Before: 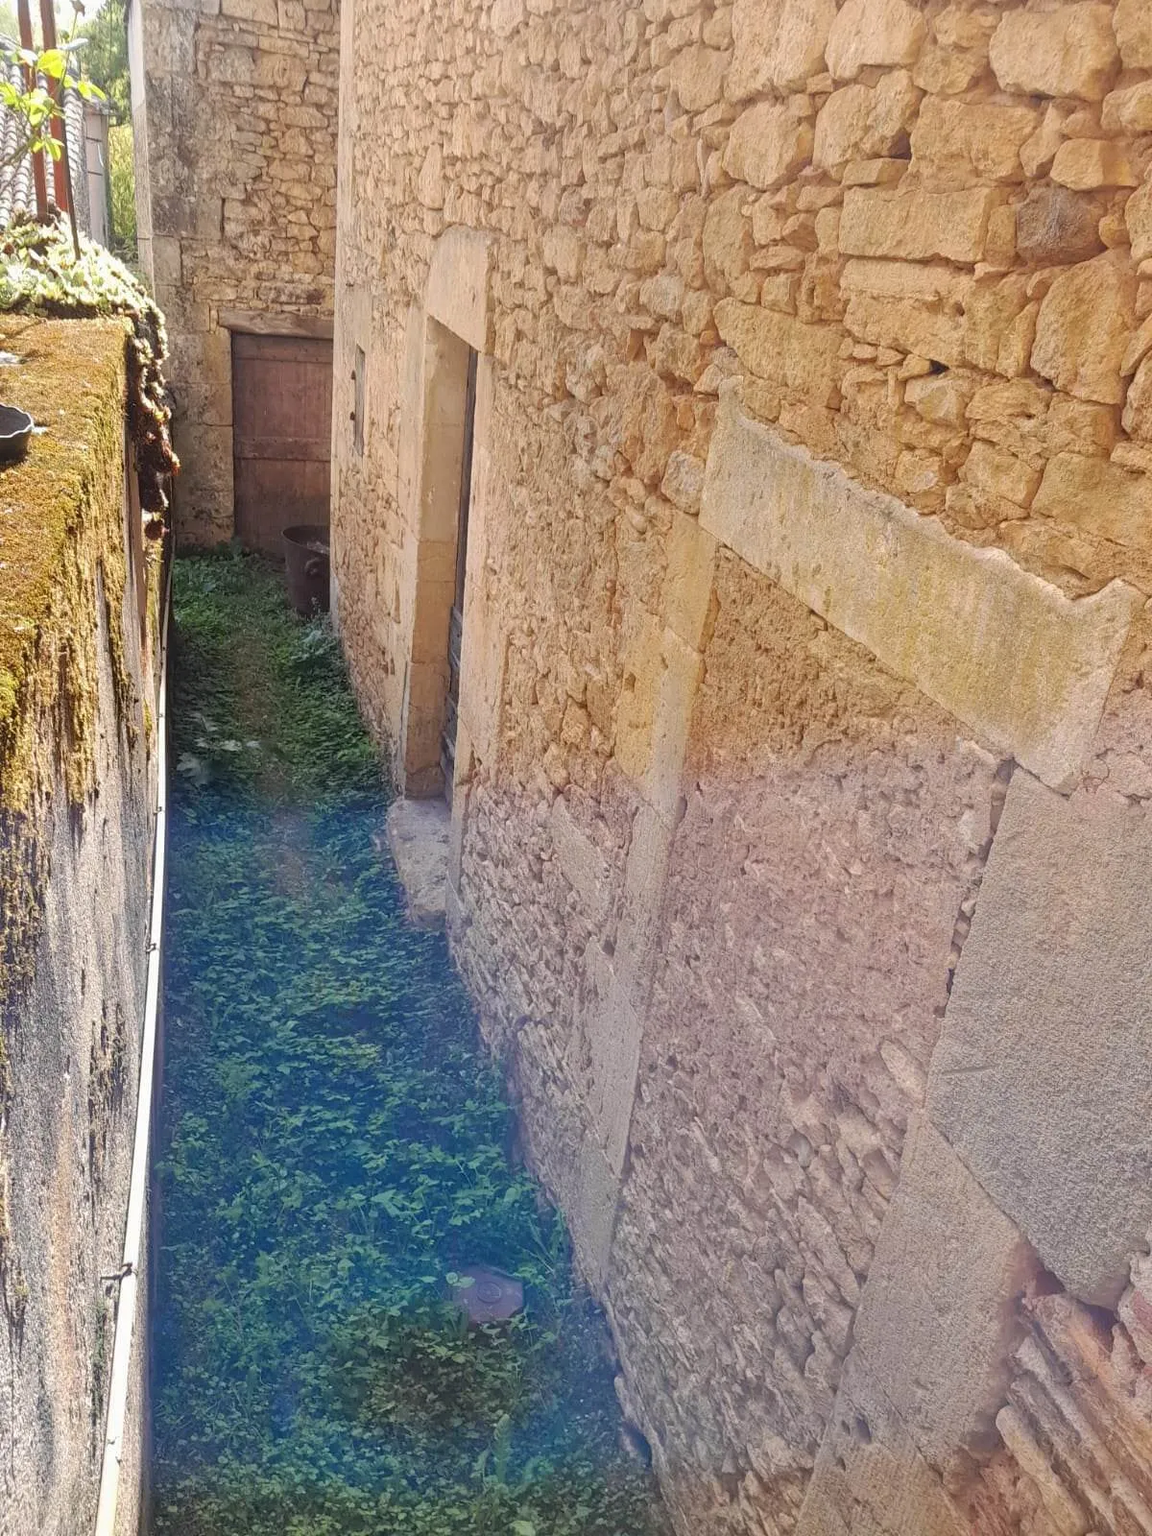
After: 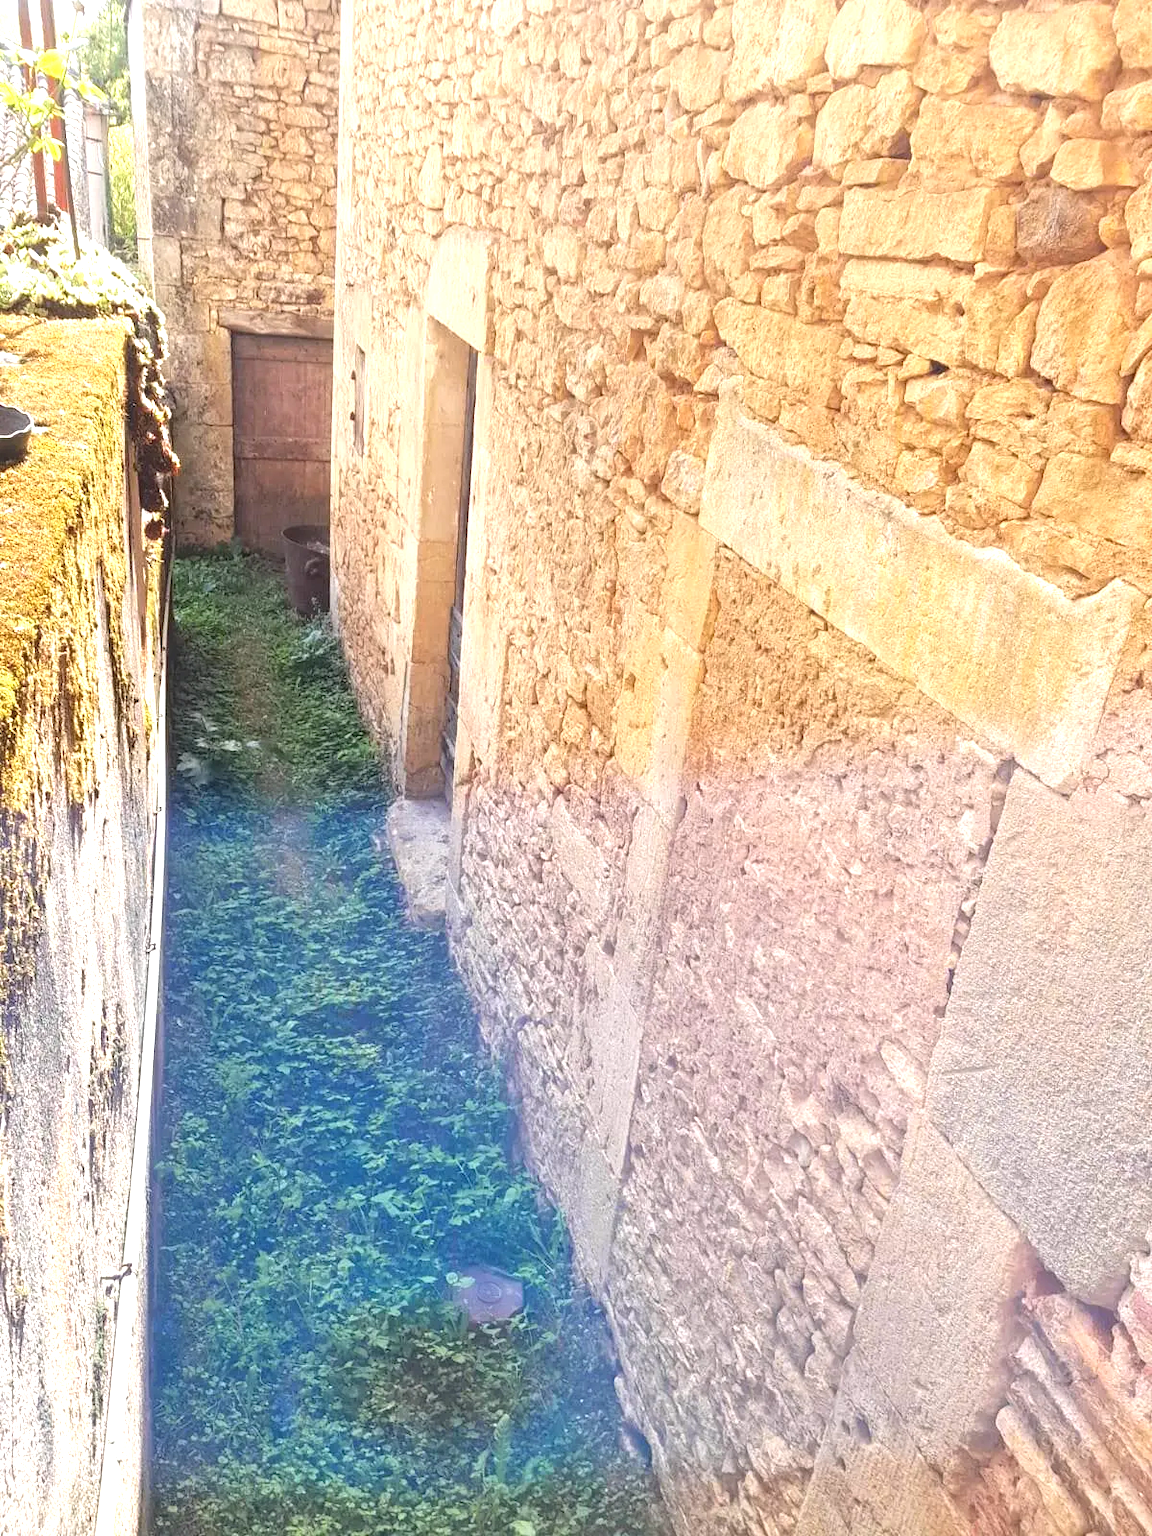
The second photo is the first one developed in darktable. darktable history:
exposure: black level correction 0, exposure 1.123 EV, compensate highlight preservation false
